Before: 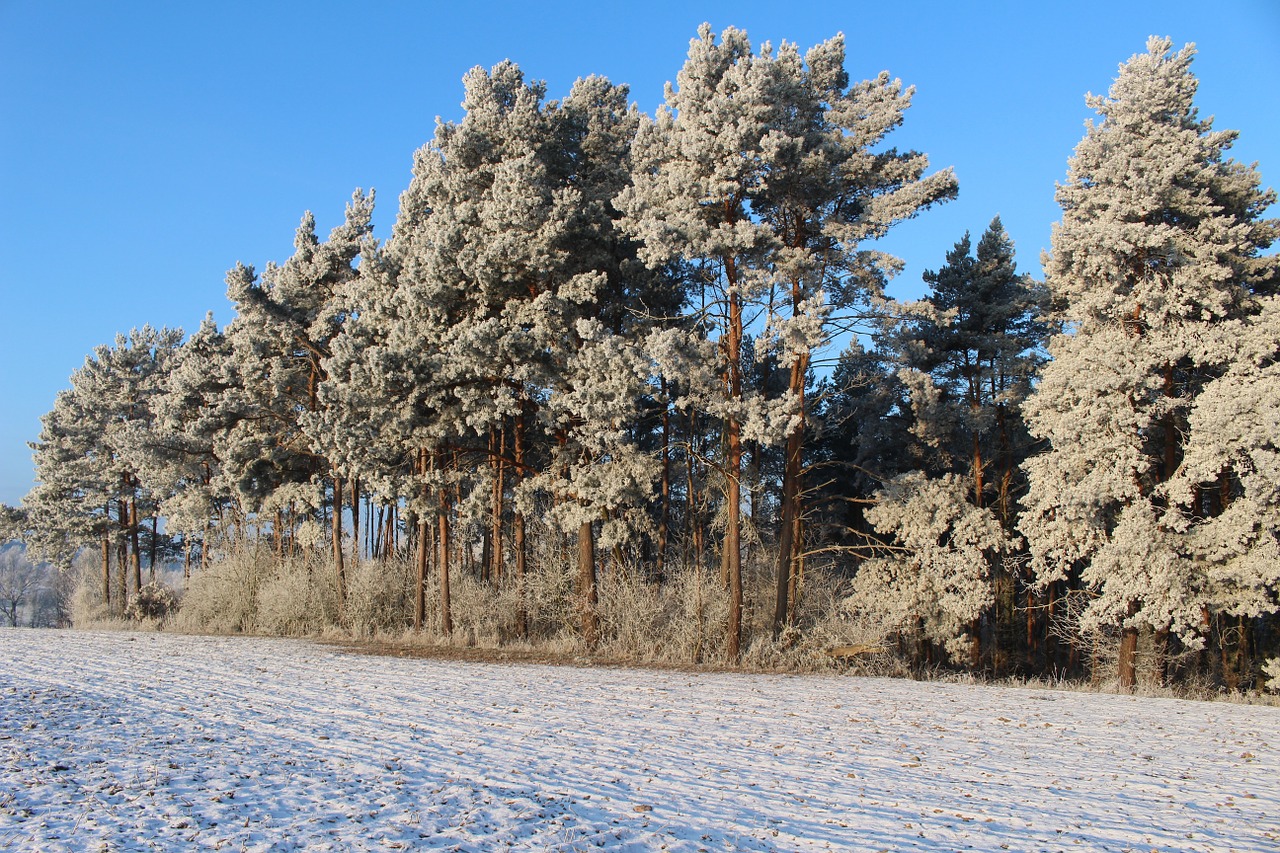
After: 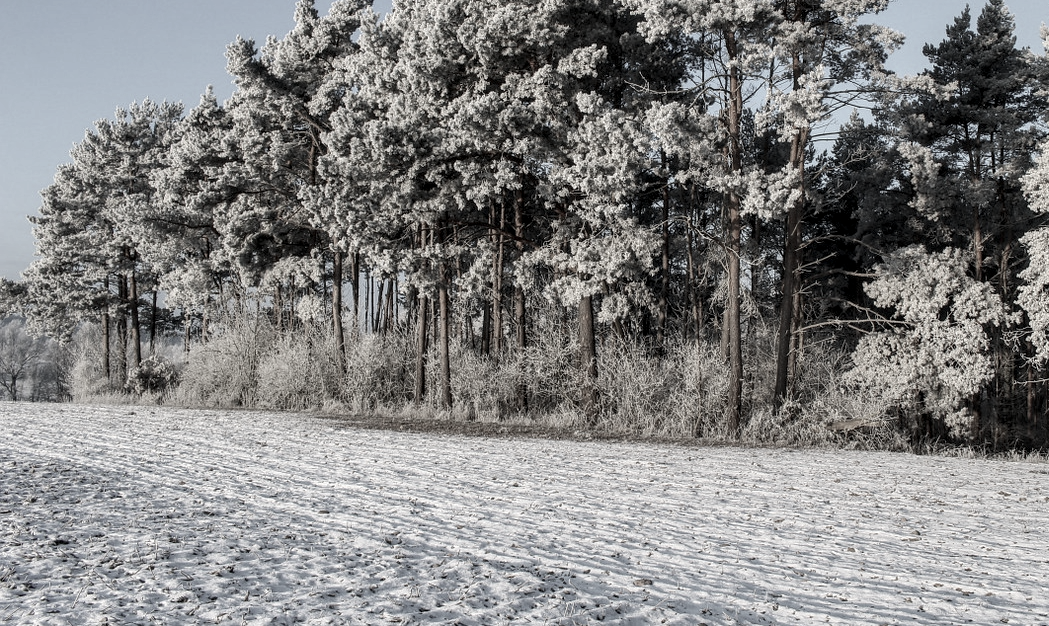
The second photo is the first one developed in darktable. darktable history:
crop: top 26.564%, right 18%
local contrast: detail 142%
color correction: highlights b* 0.066, saturation 0.209
